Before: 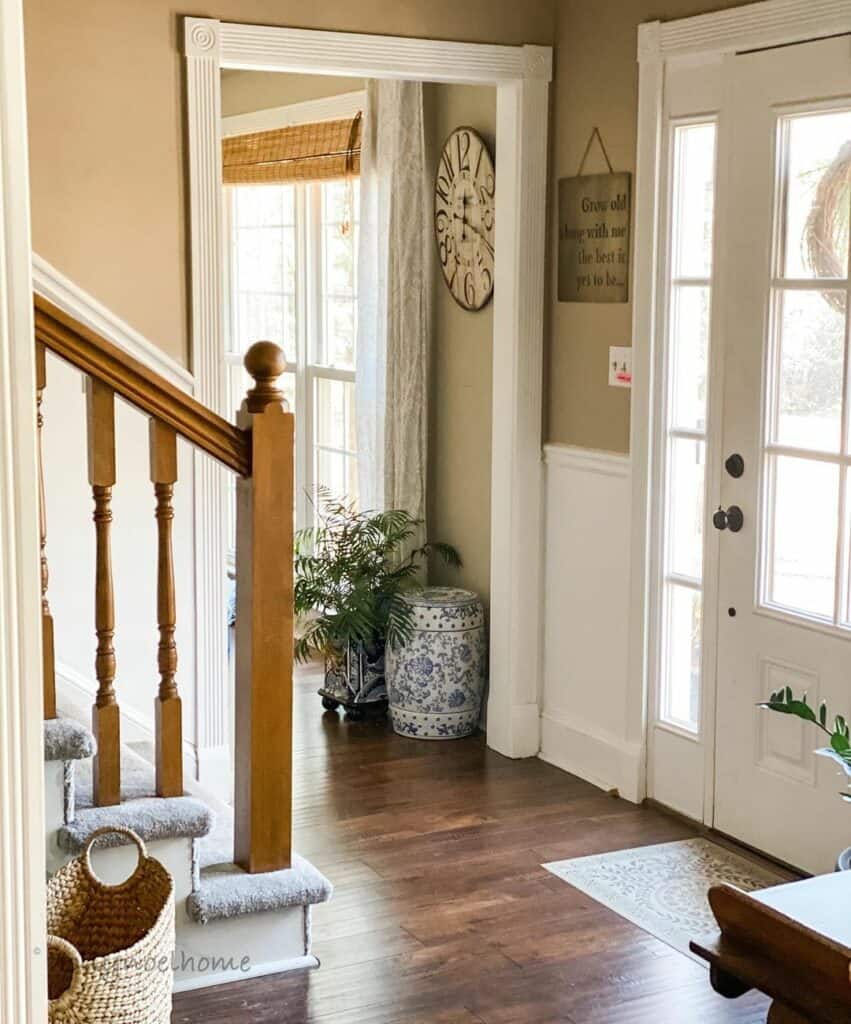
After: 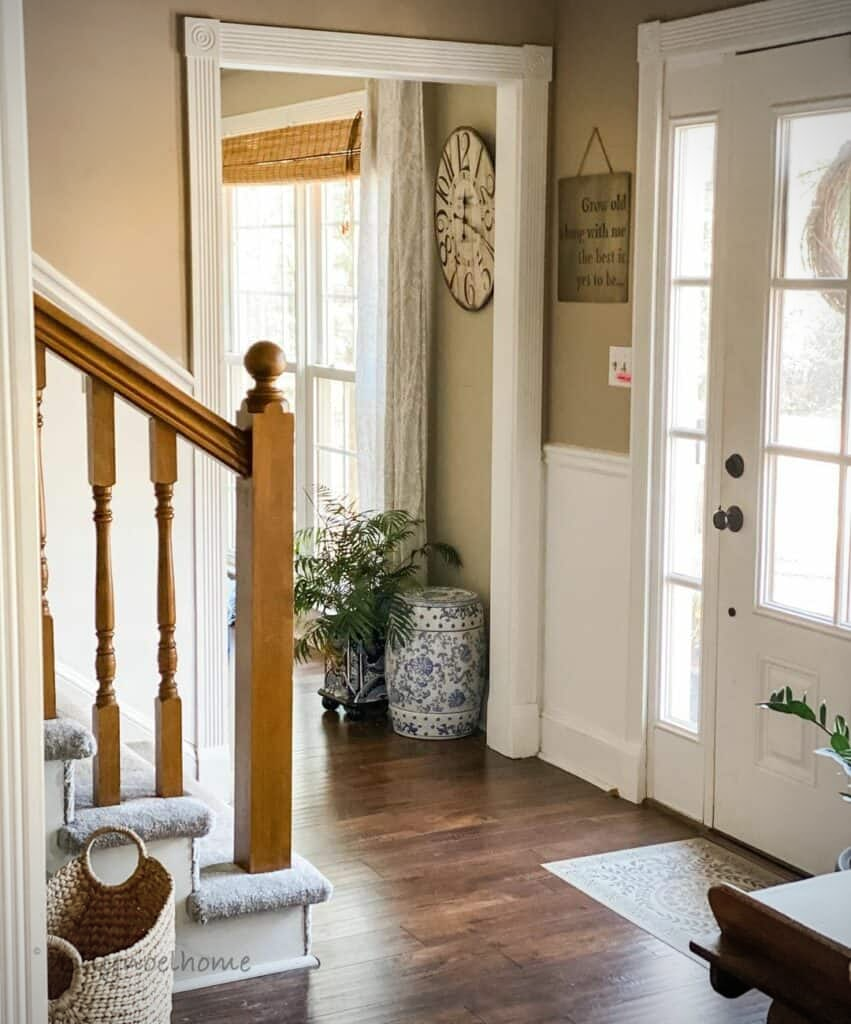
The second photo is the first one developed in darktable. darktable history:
vignetting: brightness -0.525, saturation -0.514
